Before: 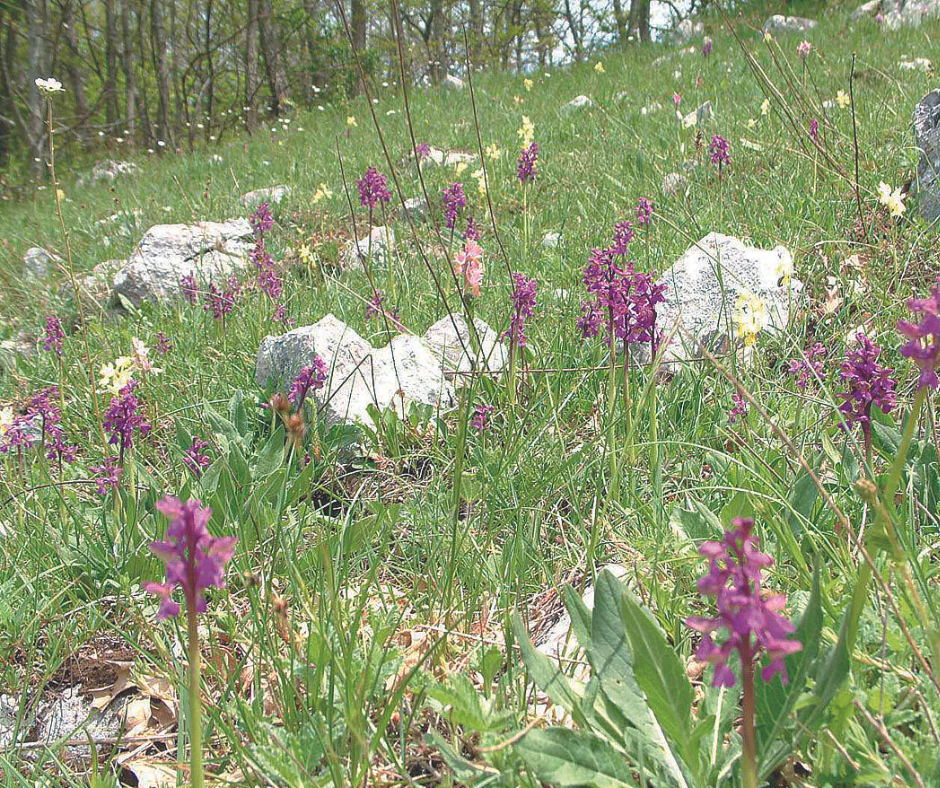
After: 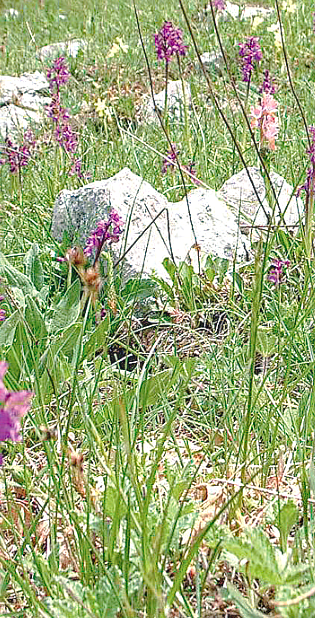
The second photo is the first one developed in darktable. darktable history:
crop and rotate: left 21.77%, top 18.528%, right 44.676%, bottom 2.997%
tone curve: curves: ch0 [(0, 0) (0.003, 0.015) (0.011, 0.019) (0.025, 0.027) (0.044, 0.041) (0.069, 0.055) (0.1, 0.079) (0.136, 0.099) (0.177, 0.149) (0.224, 0.216) (0.277, 0.292) (0.335, 0.383) (0.399, 0.474) (0.468, 0.556) (0.543, 0.632) (0.623, 0.711) (0.709, 0.789) (0.801, 0.871) (0.898, 0.944) (1, 1)], preserve colors none
haze removal: compatibility mode true, adaptive false
local contrast: on, module defaults
sharpen: on, module defaults
